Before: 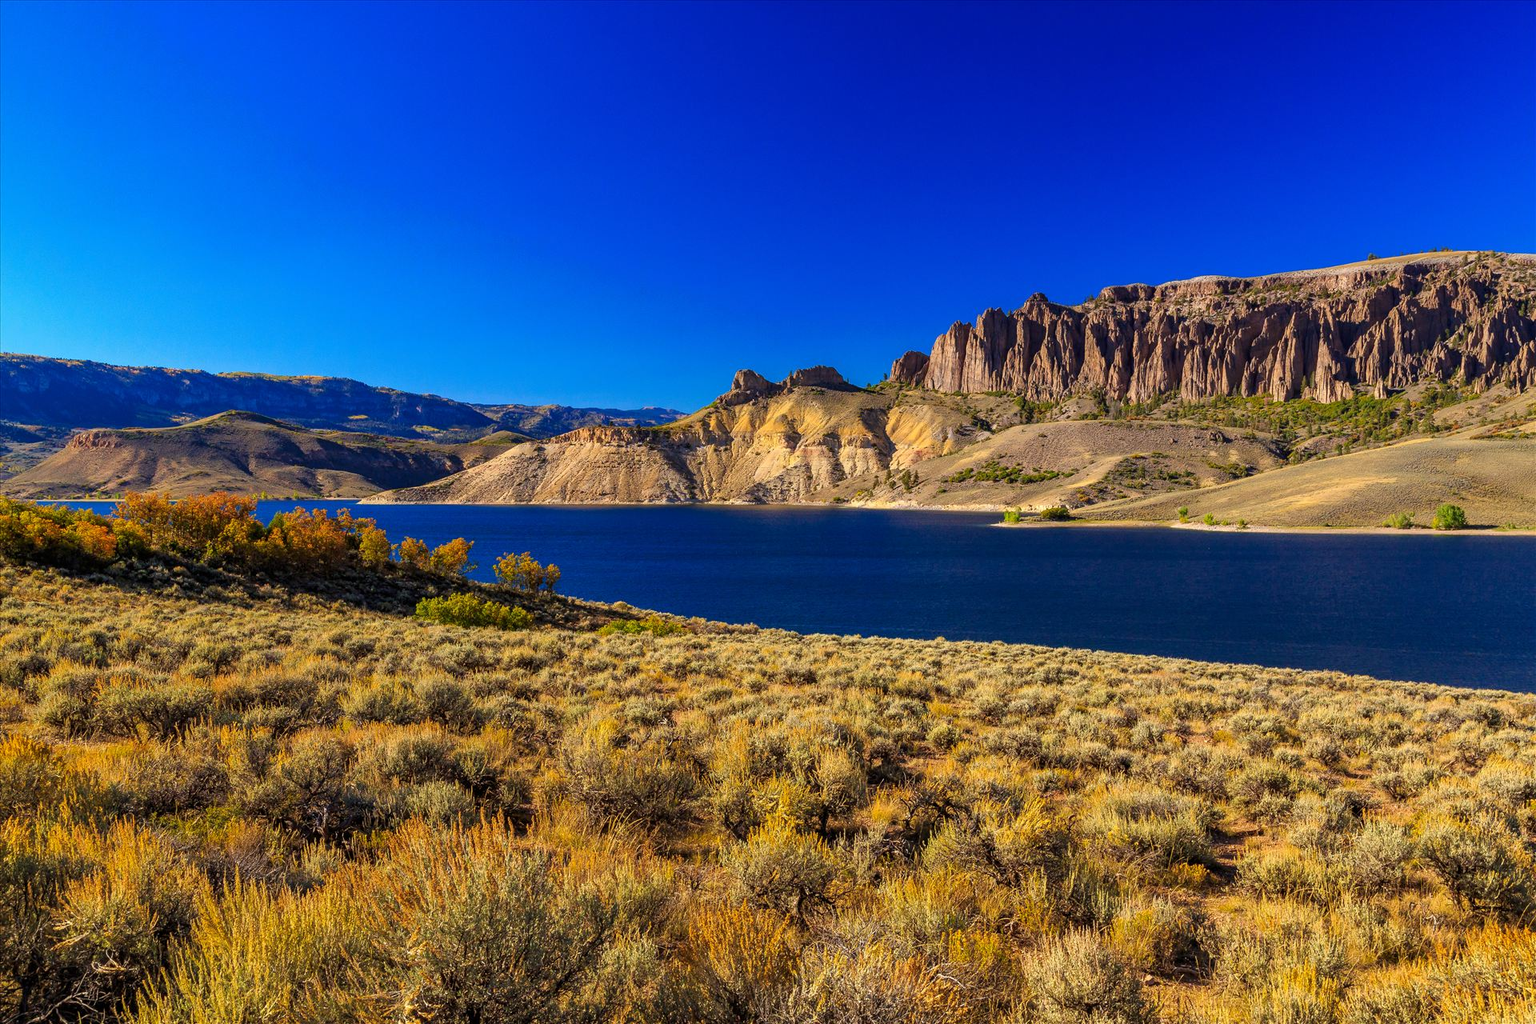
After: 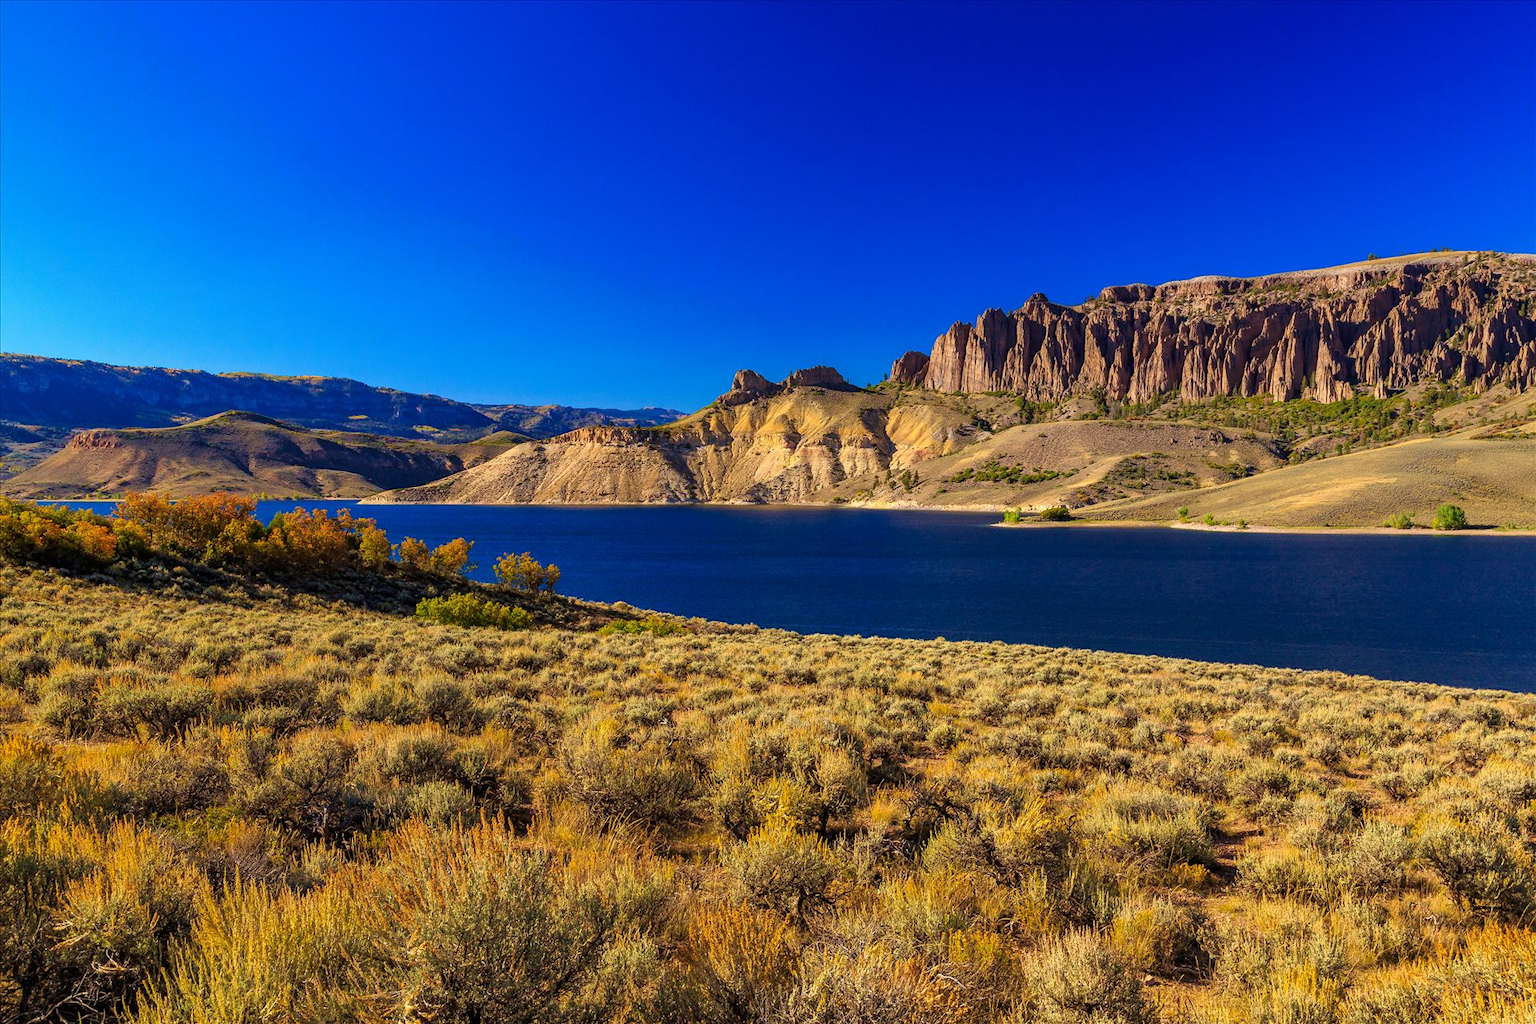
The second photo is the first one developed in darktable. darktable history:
velvia: on, module defaults
white balance: emerald 1
